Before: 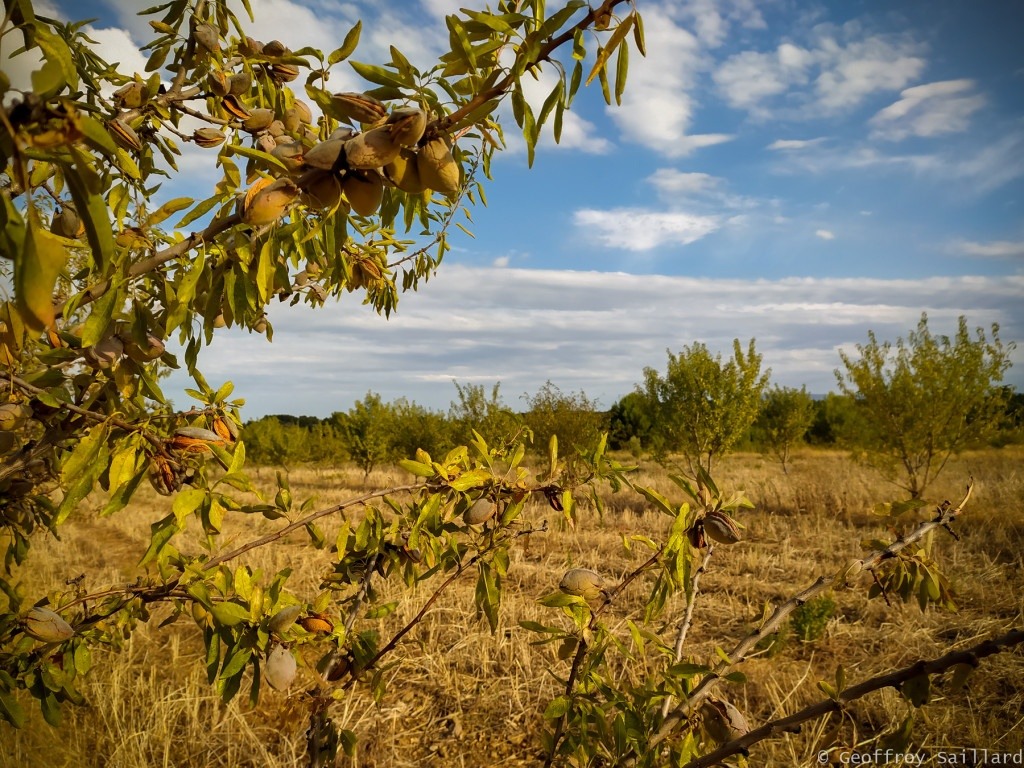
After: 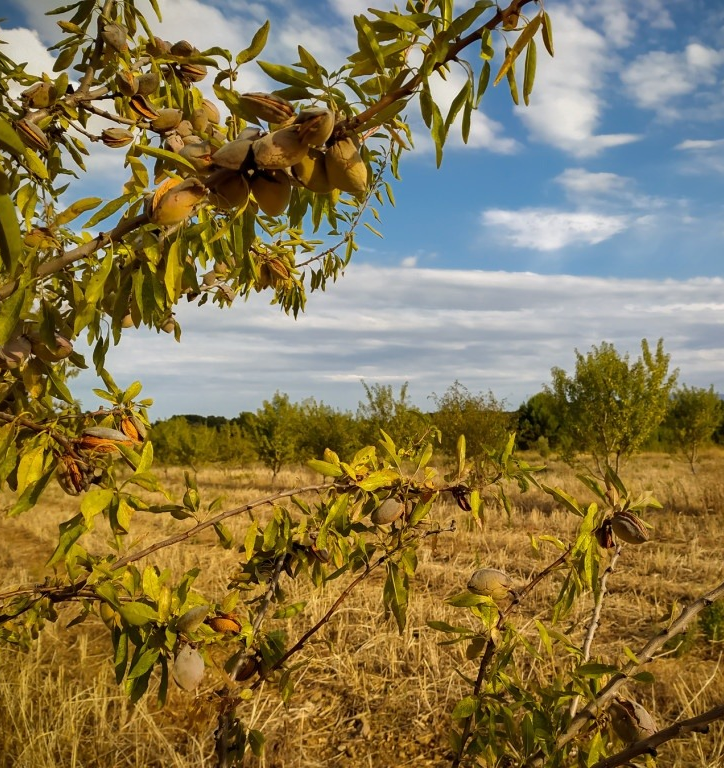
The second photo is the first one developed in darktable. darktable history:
color zones: curves: ch0 [(0, 0.5) (0.143, 0.5) (0.286, 0.5) (0.429, 0.495) (0.571, 0.437) (0.714, 0.44) (0.857, 0.496) (1, 0.5)]
crop and rotate: left 9.061%, right 20.142%
